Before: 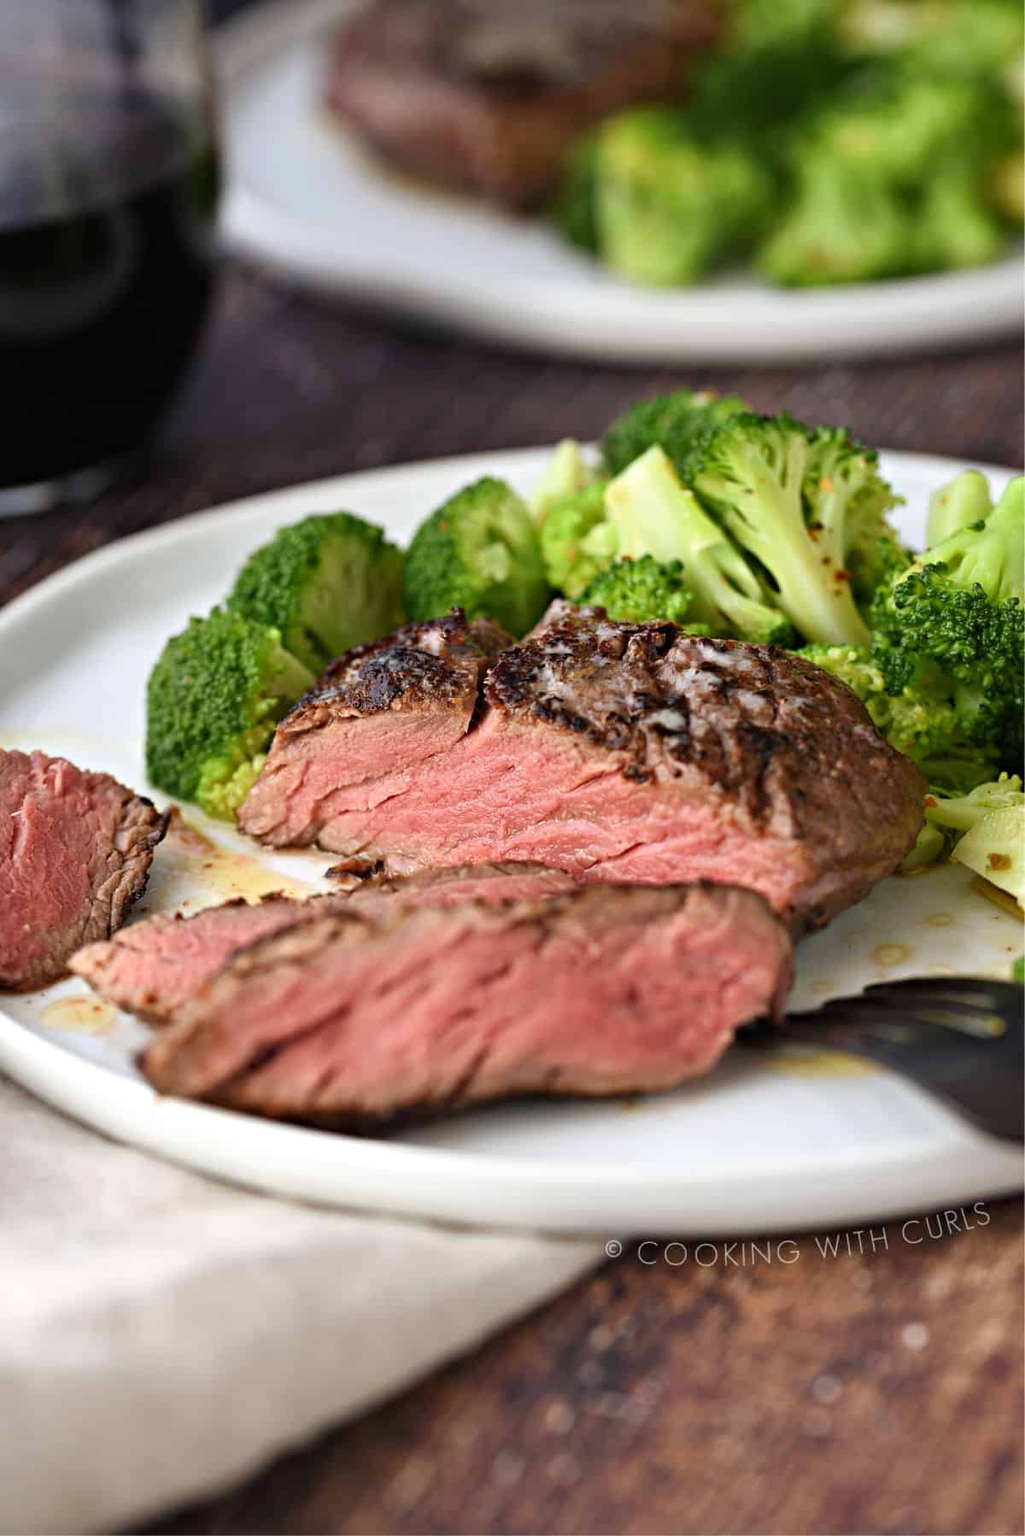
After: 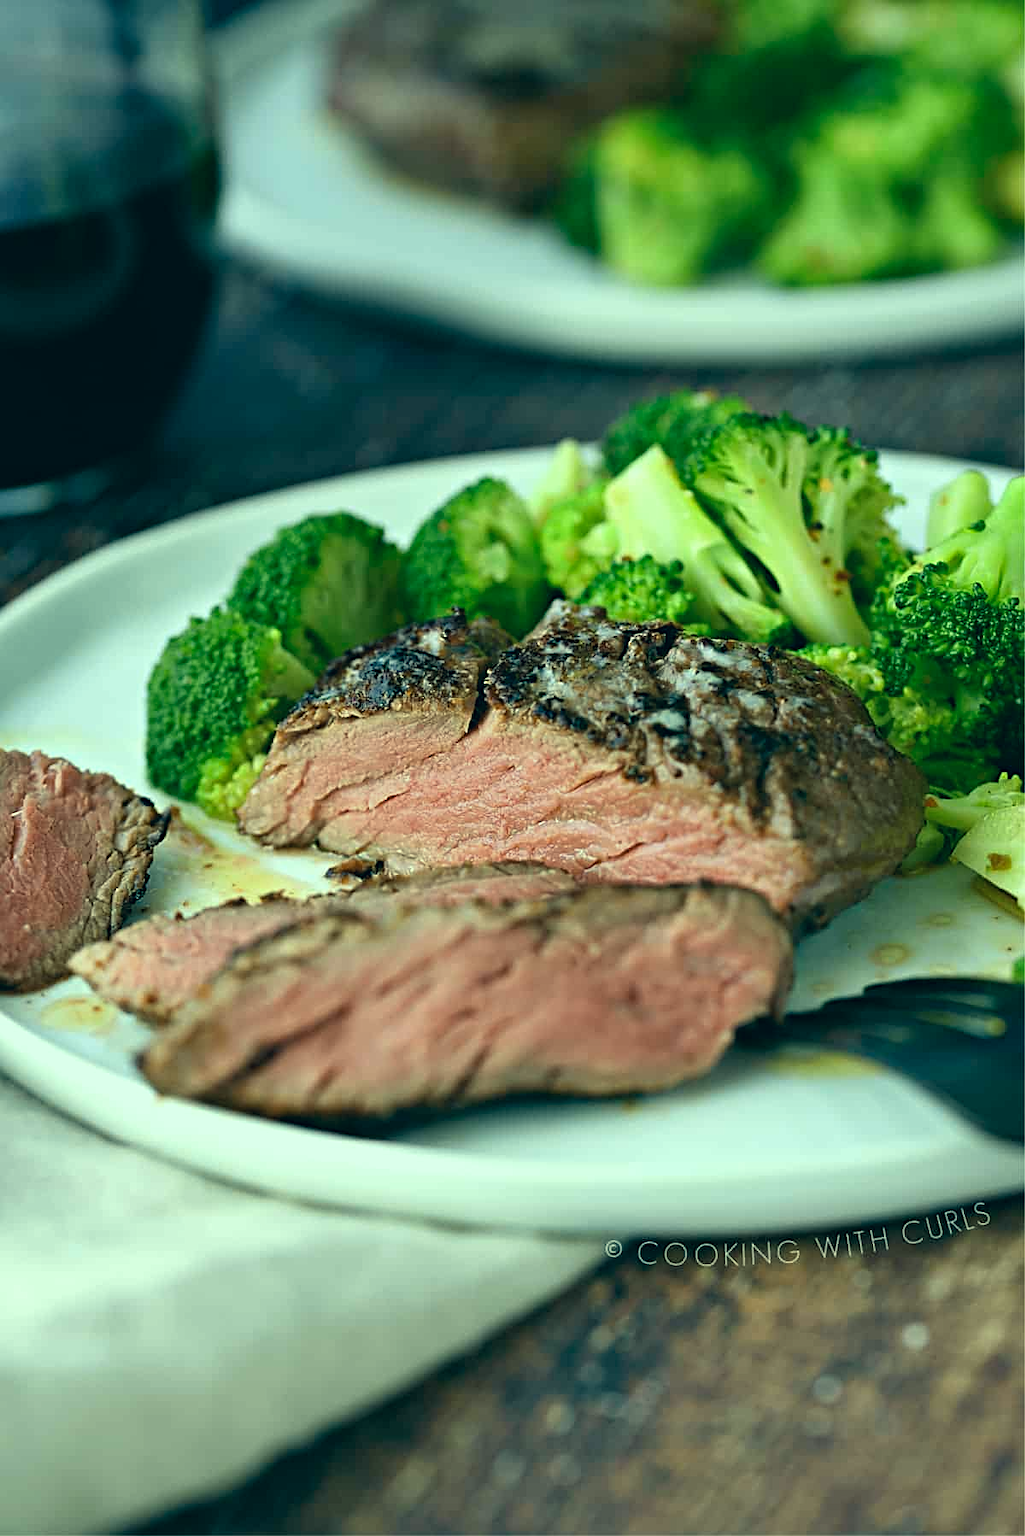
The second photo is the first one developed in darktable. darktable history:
color correction: highlights a* -20.08, highlights b* 9.8, shadows a* -20.4, shadows b* -10.76
sharpen: on, module defaults
